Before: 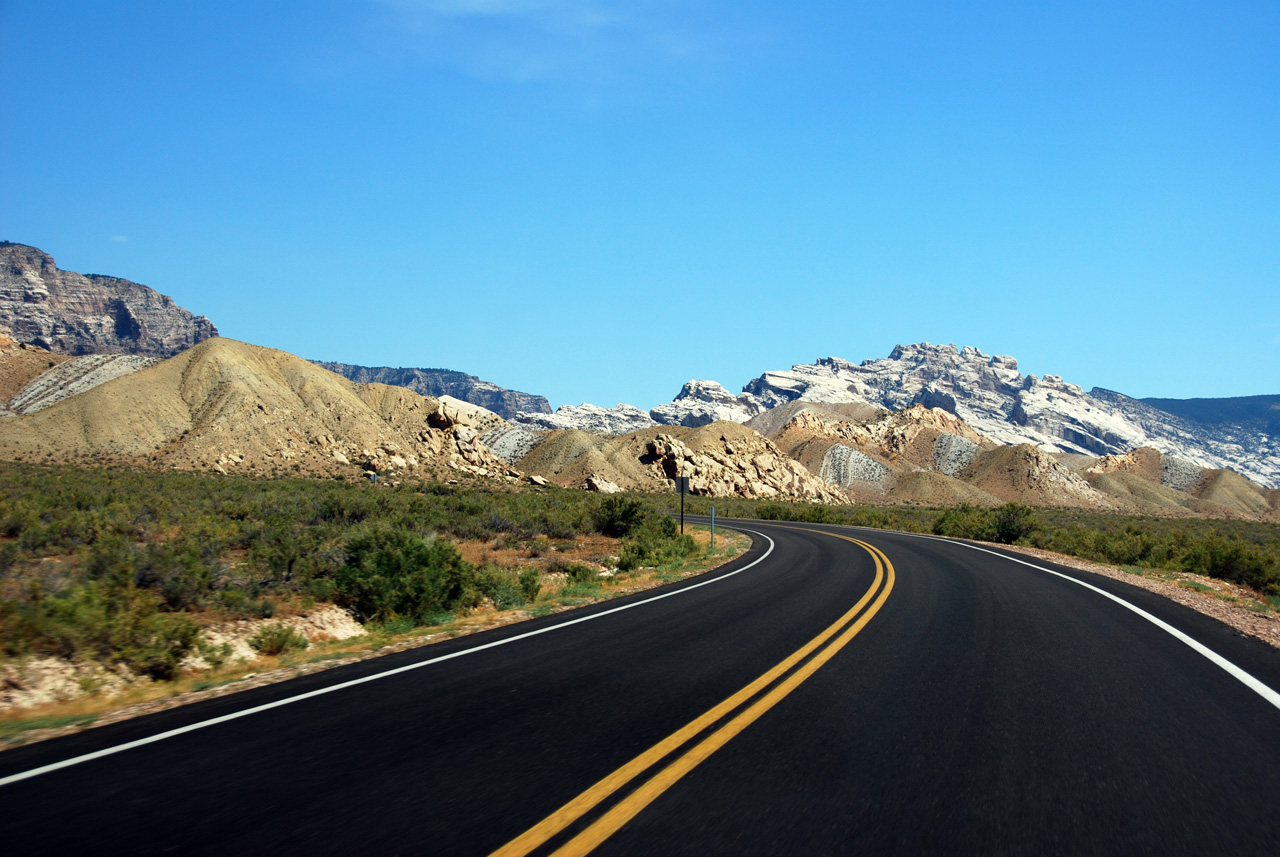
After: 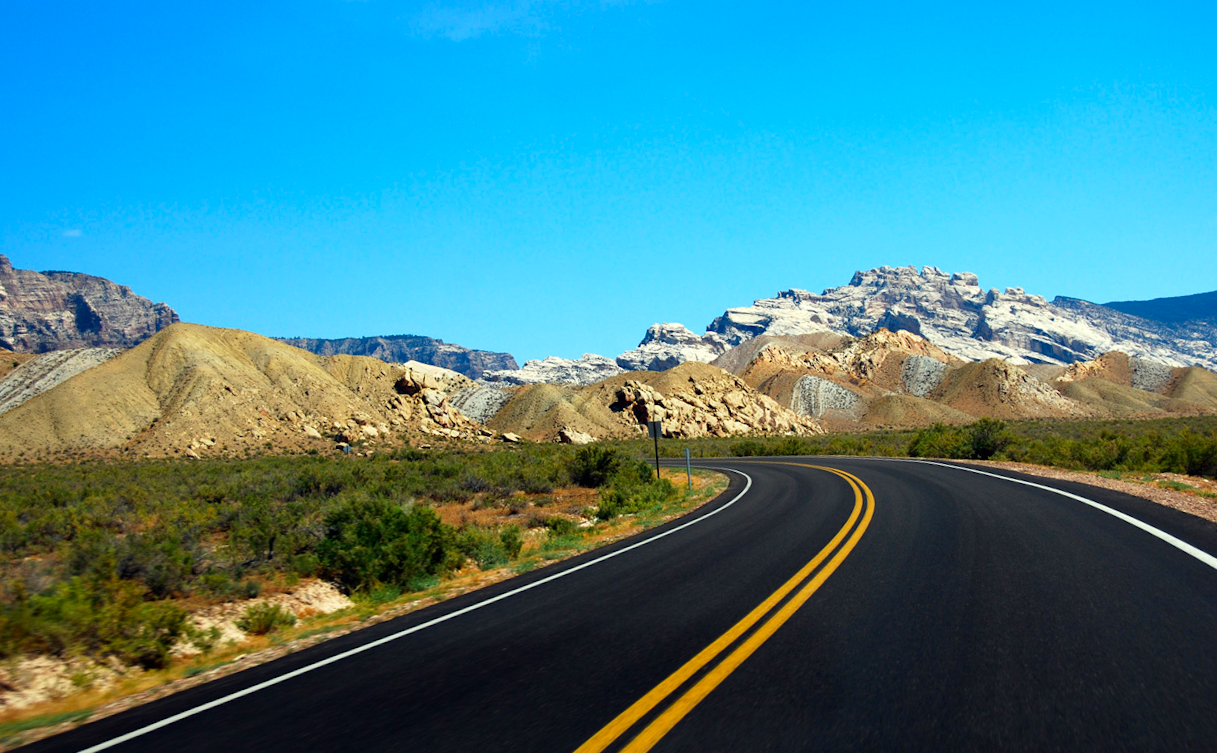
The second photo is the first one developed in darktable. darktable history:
color correction: saturation 1.34
rotate and perspective: rotation -5°, crop left 0.05, crop right 0.952, crop top 0.11, crop bottom 0.89
